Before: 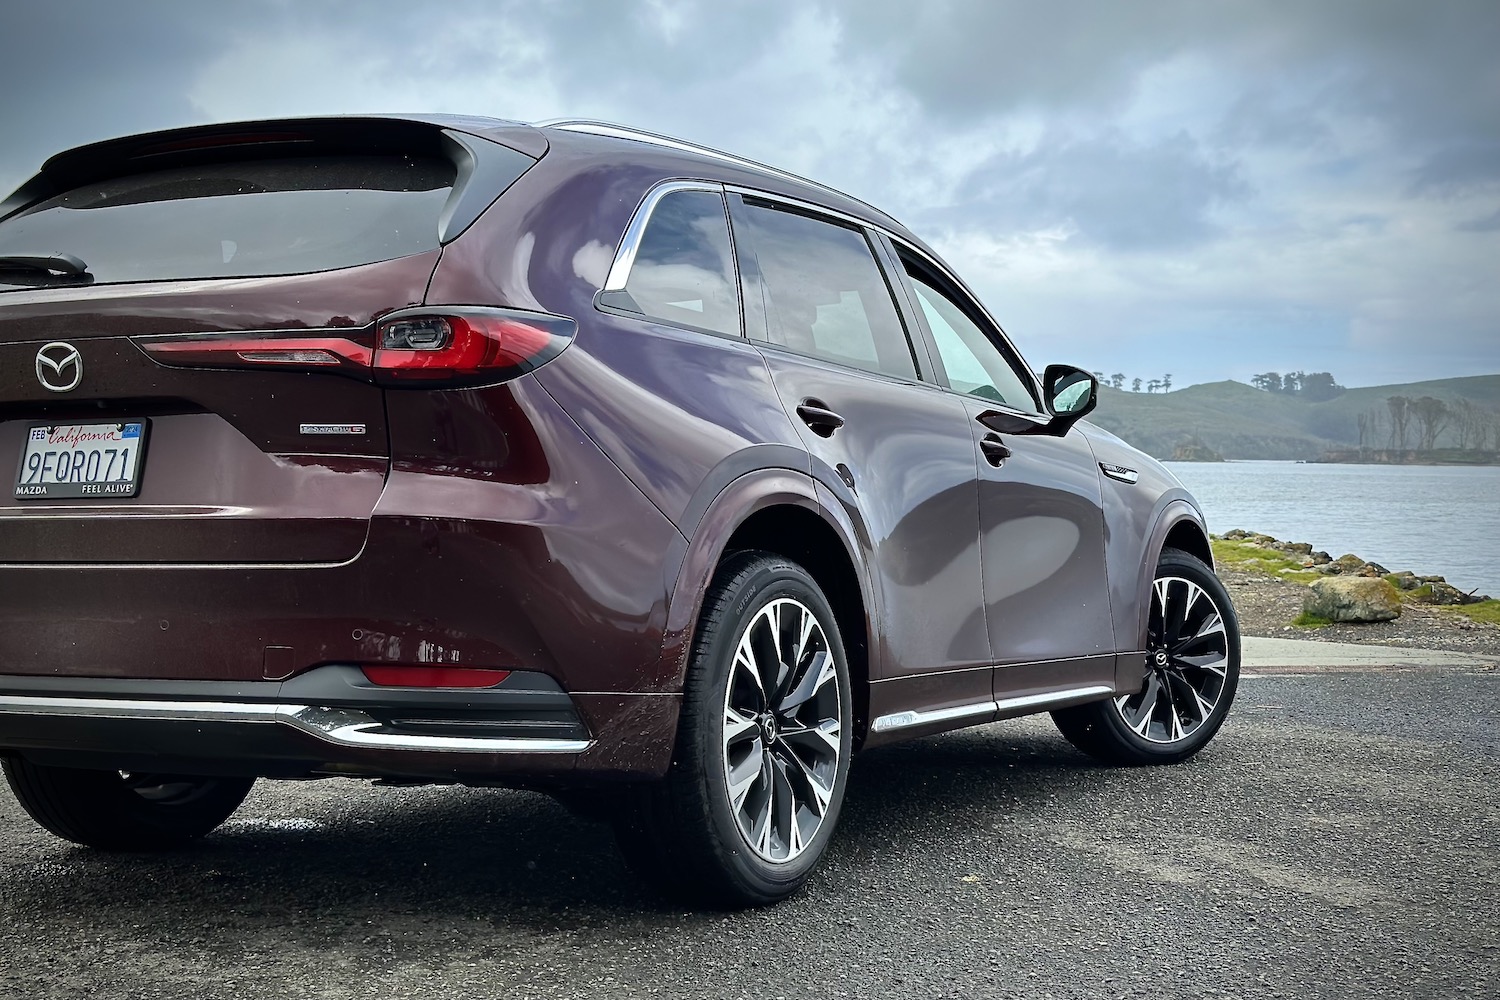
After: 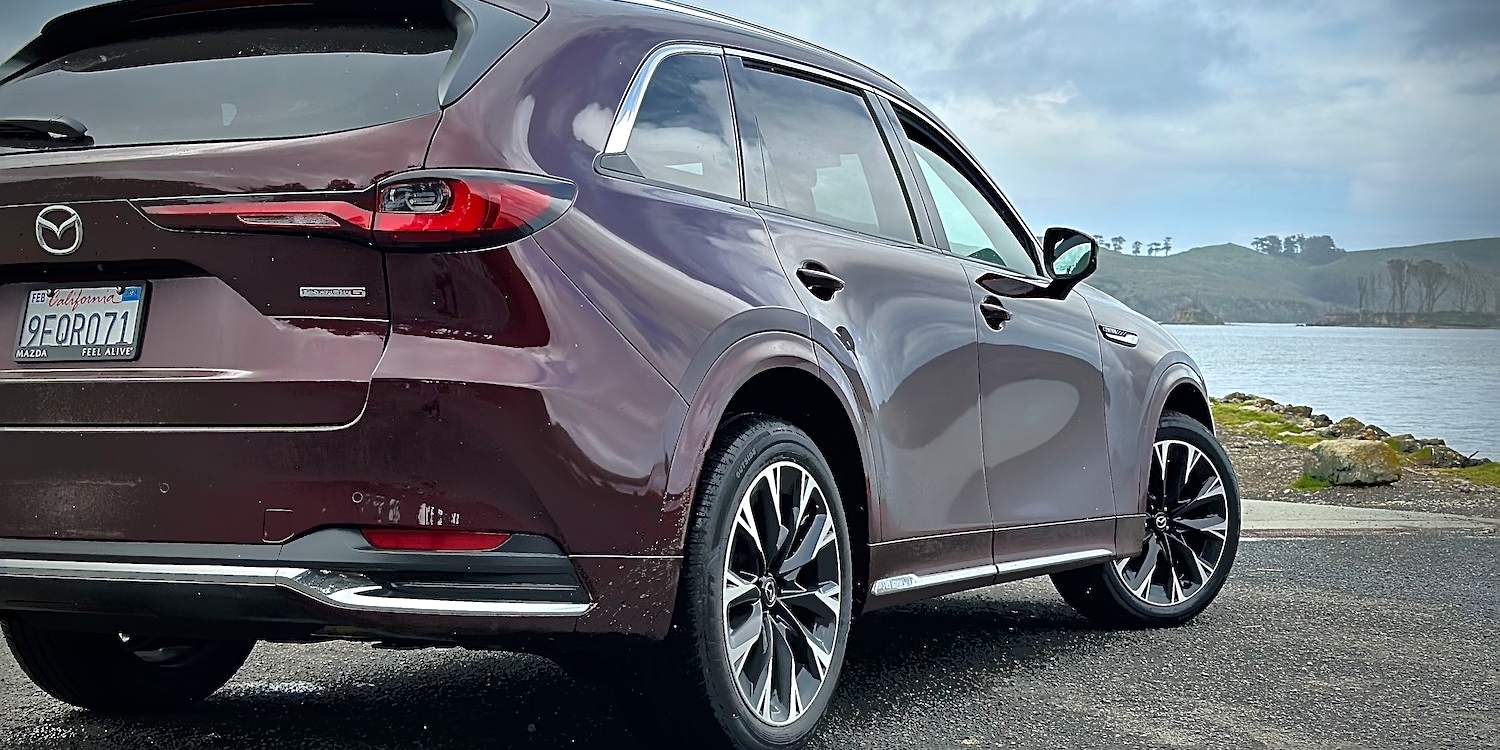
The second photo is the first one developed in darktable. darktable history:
tone equalizer: -7 EV -0.658 EV, -6 EV 0.99 EV, -5 EV -0.435 EV, -4 EV 0.415 EV, -3 EV 0.41 EV, -2 EV 0.126 EV, -1 EV -0.138 EV, +0 EV -0.408 EV, mask exposure compensation -0.489 EV
contrast brightness saturation: saturation -0.063
sharpen: on, module defaults
crop: top 13.736%, bottom 11.183%
